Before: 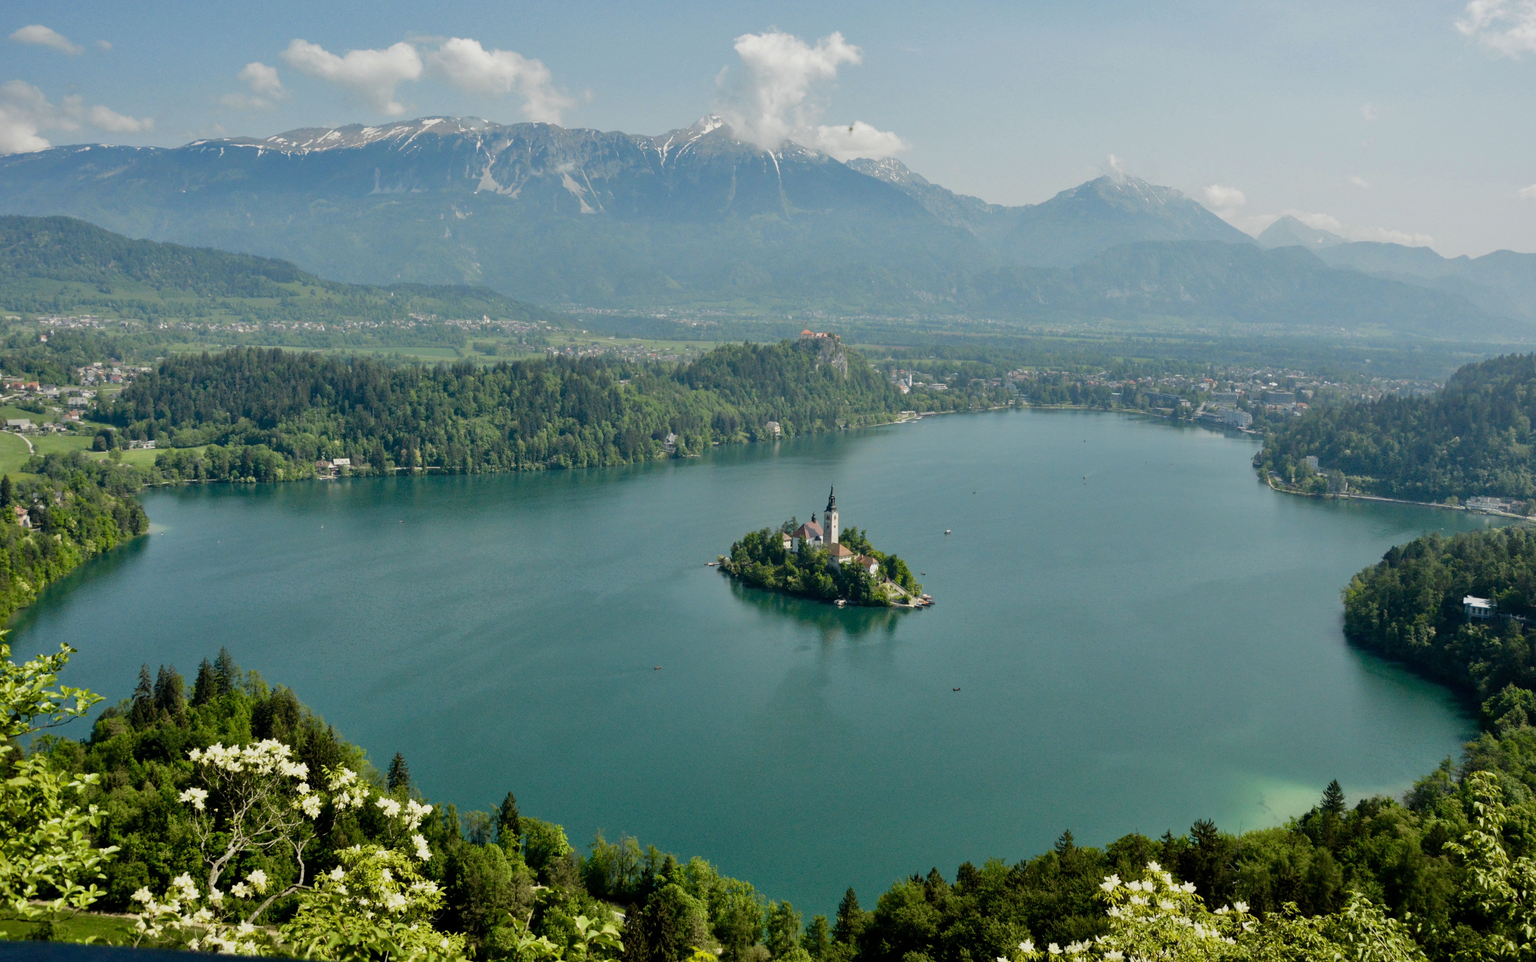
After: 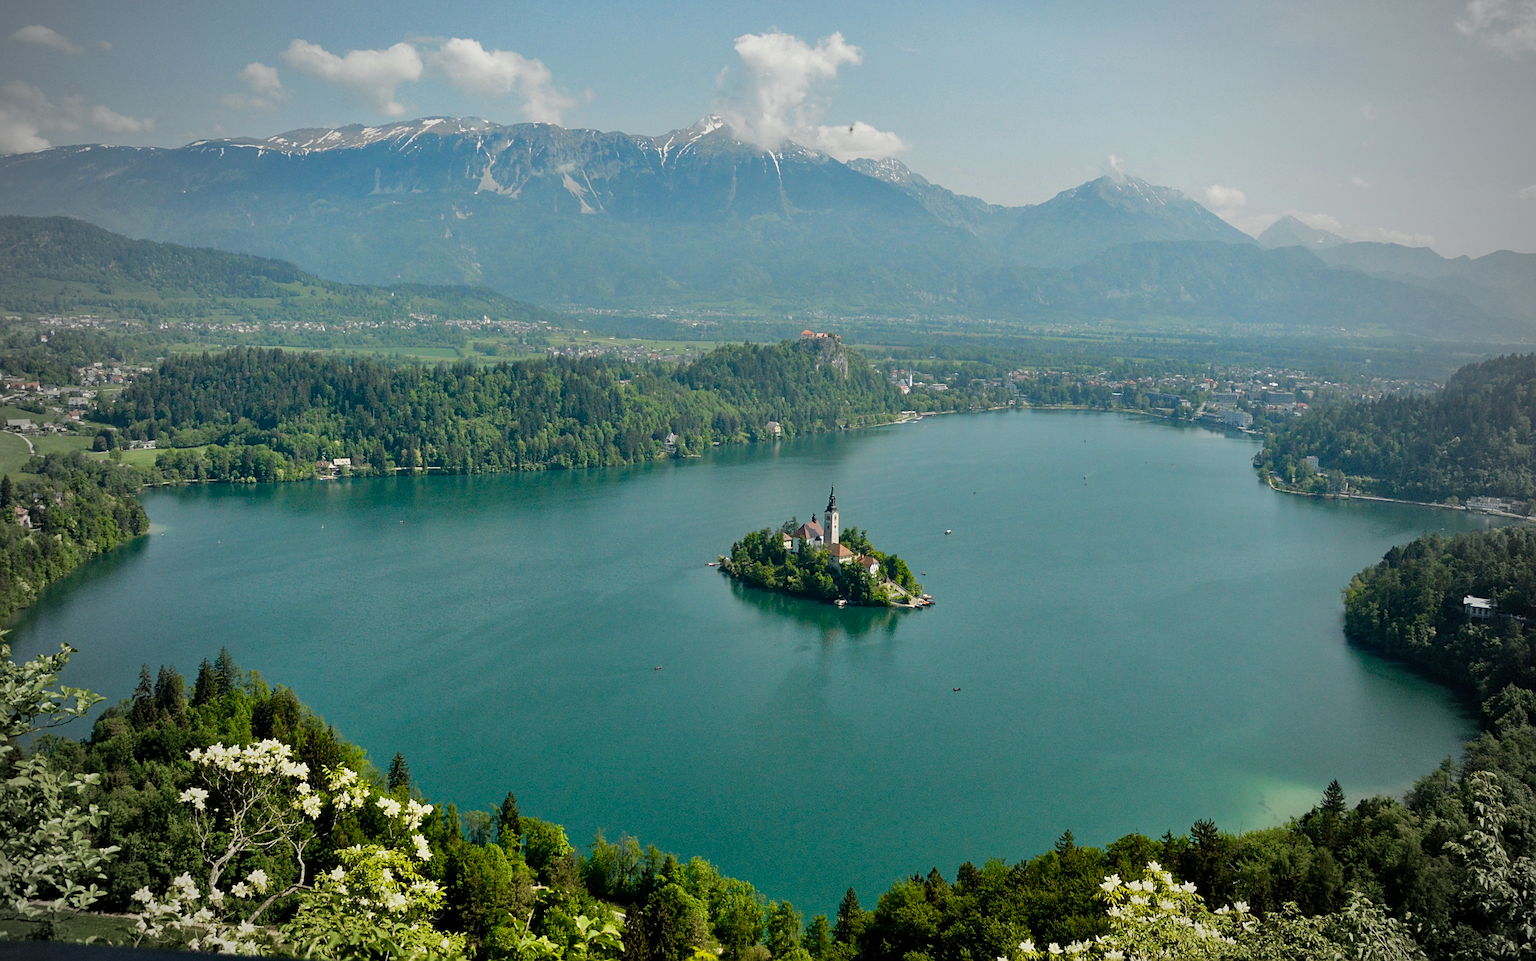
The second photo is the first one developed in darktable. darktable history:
vignetting: fall-off start 67.15%, brightness -0.442, saturation -0.691, width/height ratio 1.011, unbound false
sharpen: radius 4.883
